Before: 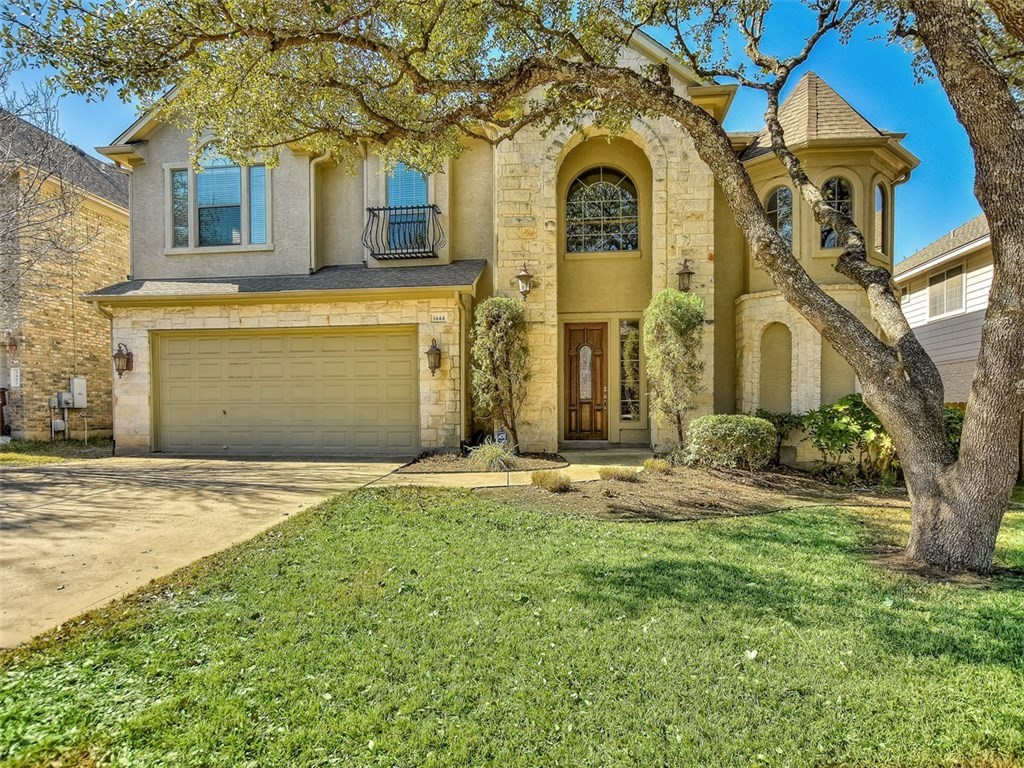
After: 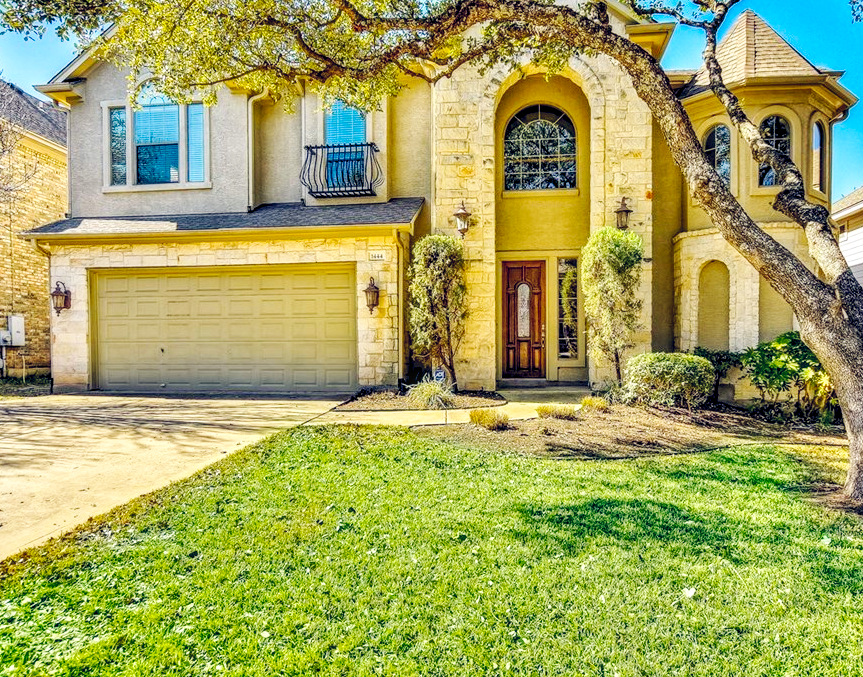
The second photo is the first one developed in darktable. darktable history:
crop: left 6.127%, top 8.084%, right 9.525%, bottom 3.687%
color balance rgb: highlights gain › chroma 0.272%, highlights gain › hue 331.42°, global offset › luminance -0.304%, global offset › chroma 0.314%, global offset › hue 259.88°, perceptual saturation grading › global saturation 30.253%
local contrast: on, module defaults
exposure: black level correction 0.007, exposure 0.157 EV, compensate highlight preservation false
base curve: curves: ch0 [(0, 0) (0.032, 0.025) (0.121, 0.166) (0.206, 0.329) (0.605, 0.79) (1, 1)], preserve colors none
